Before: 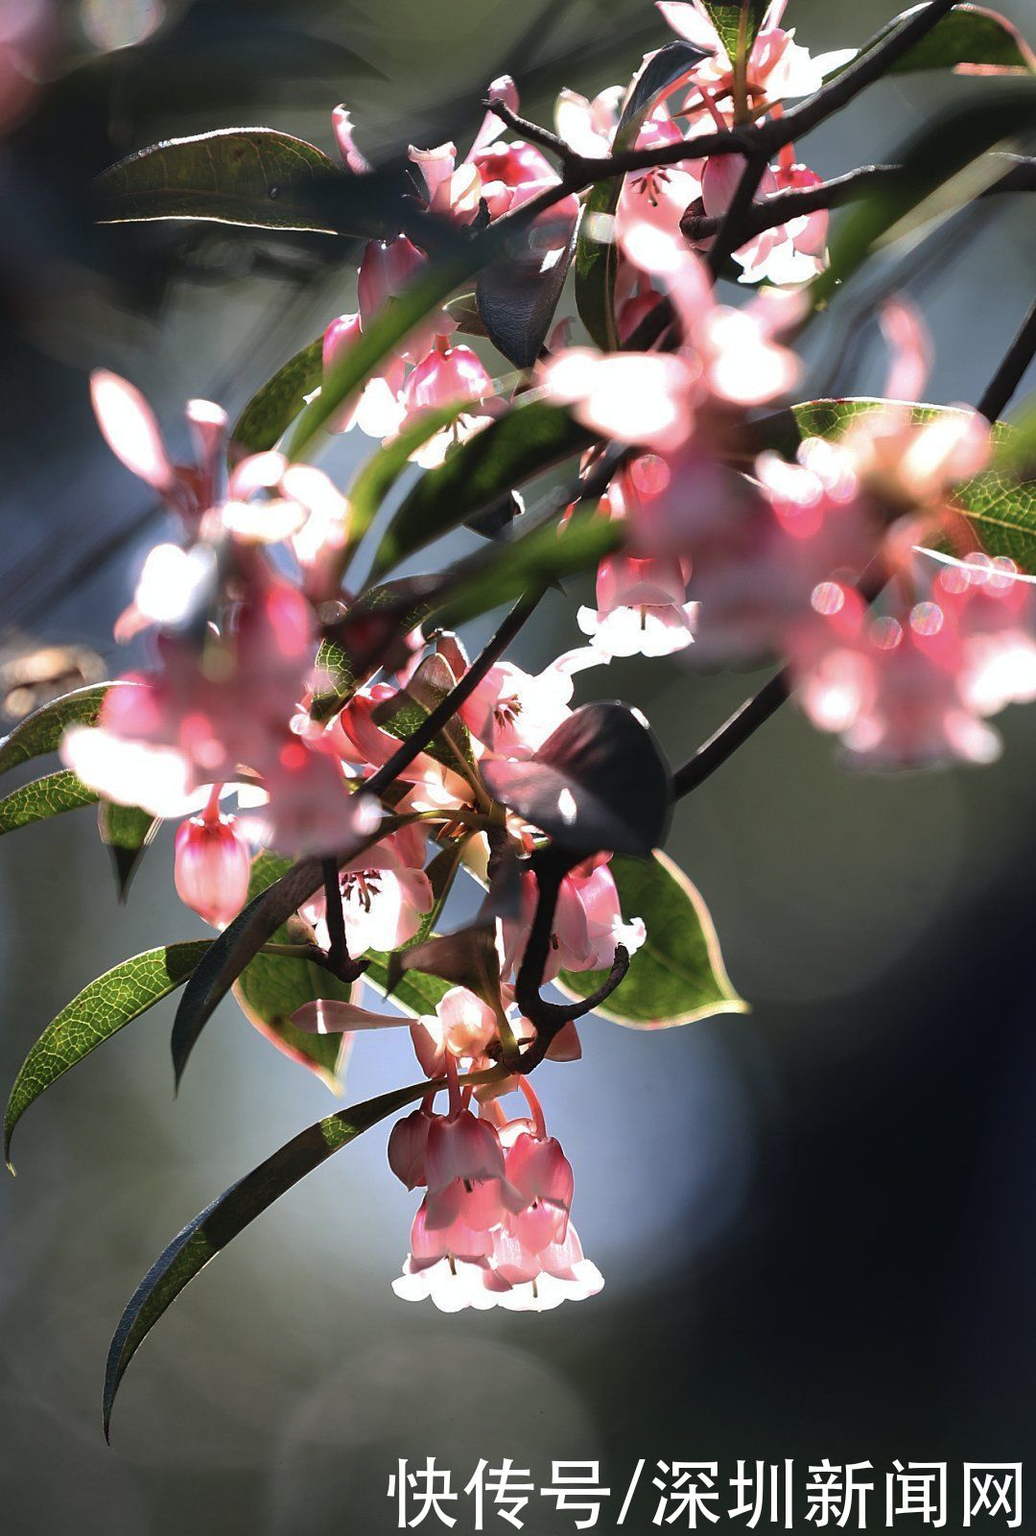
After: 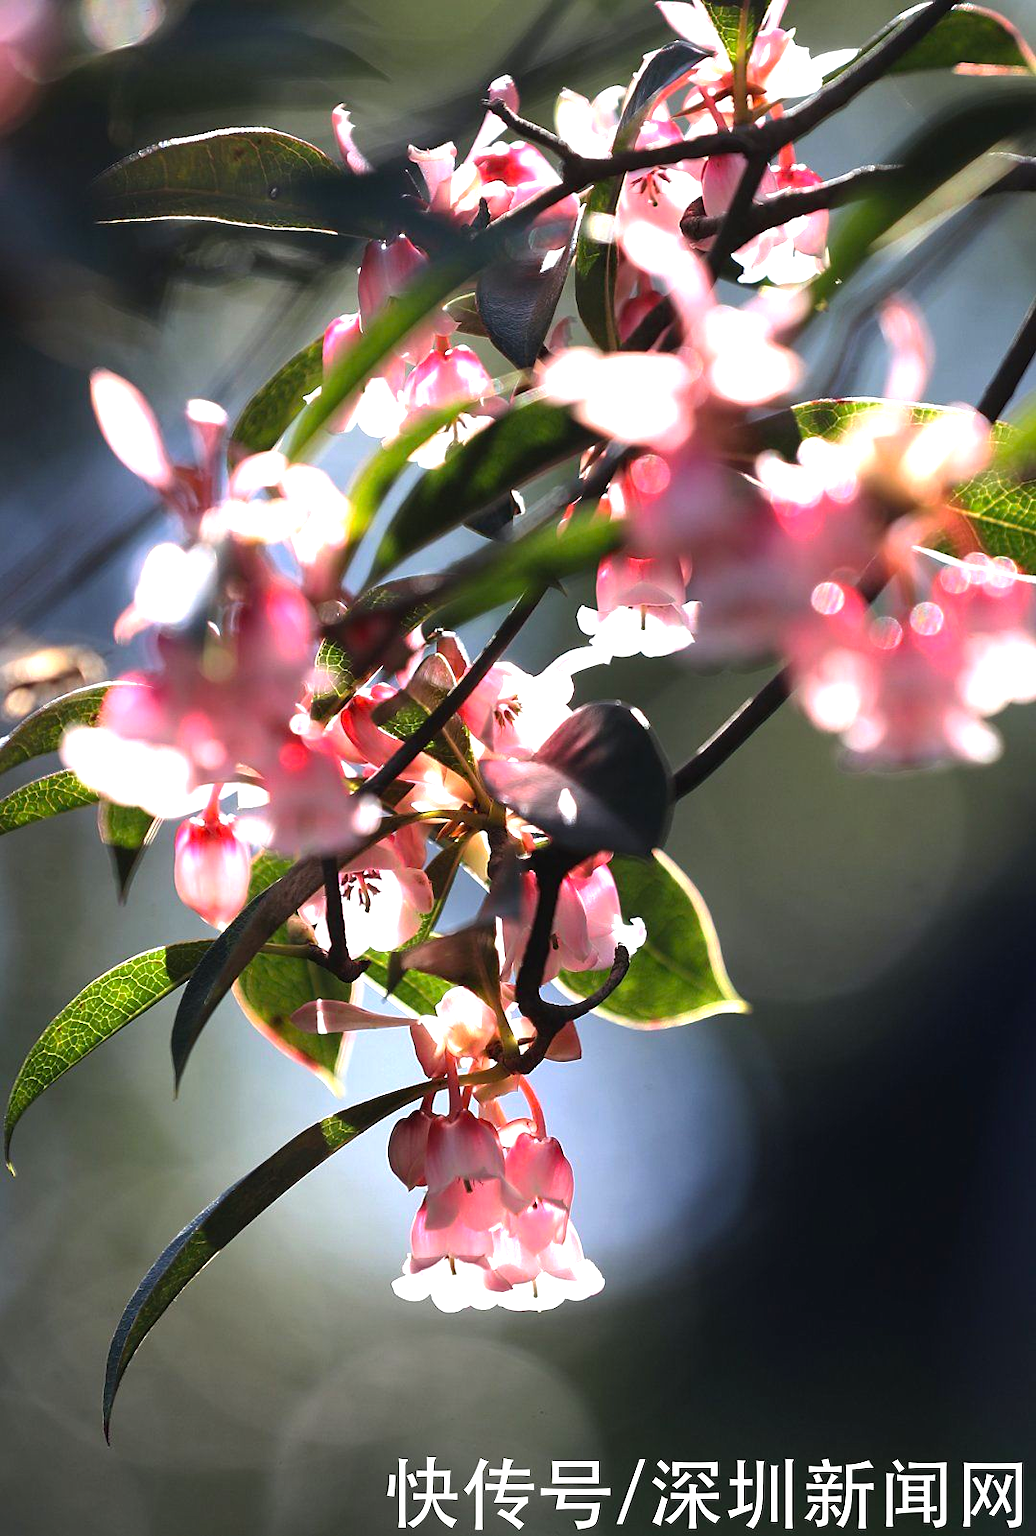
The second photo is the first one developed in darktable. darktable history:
exposure: black level correction 0, exposure 0.5 EV, compensate highlight preservation false
color balance: contrast 6.48%, output saturation 113.3%
